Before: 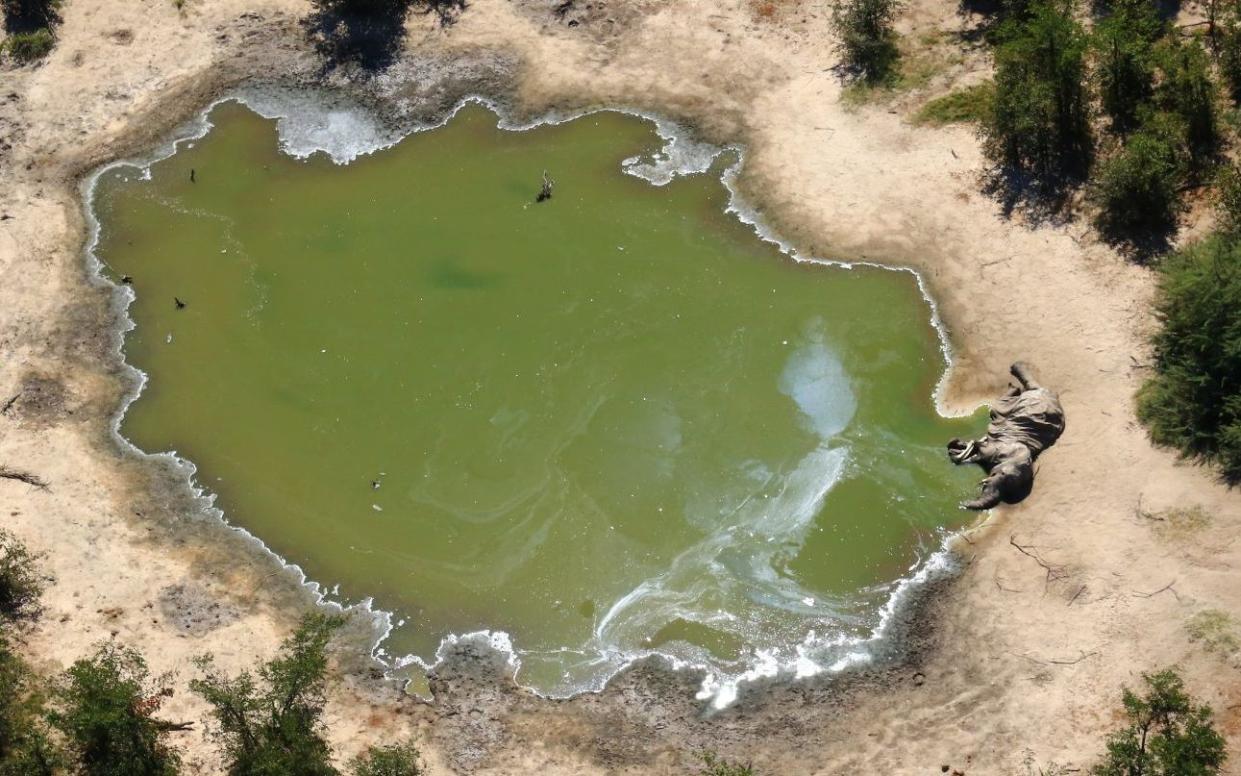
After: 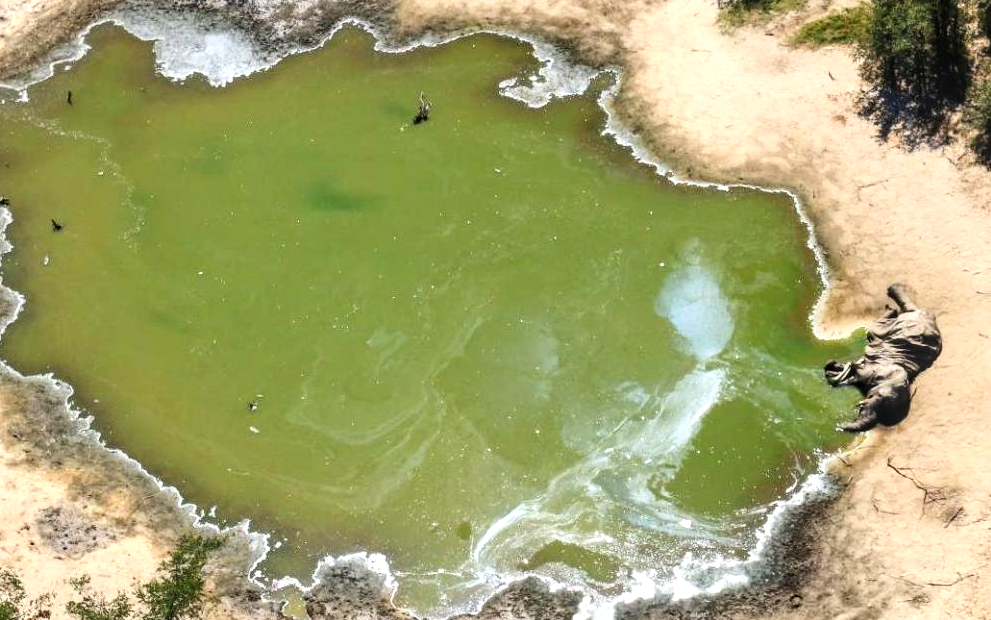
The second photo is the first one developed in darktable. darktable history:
crop and rotate: left 10.071%, top 10.071%, right 10.02%, bottom 10.02%
tone curve: curves: ch0 [(0, 0) (0.004, 0.001) (0.133, 0.132) (0.325, 0.395) (0.455, 0.565) (0.832, 0.925) (1, 1)], color space Lab, linked channels, preserve colors none
local contrast: on, module defaults
exposure: exposure 0.3 EV, compensate highlight preservation false
shadows and highlights: soften with gaussian
base curve: curves: ch0 [(0, 0) (0.303, 0.277) (1, 1)]
